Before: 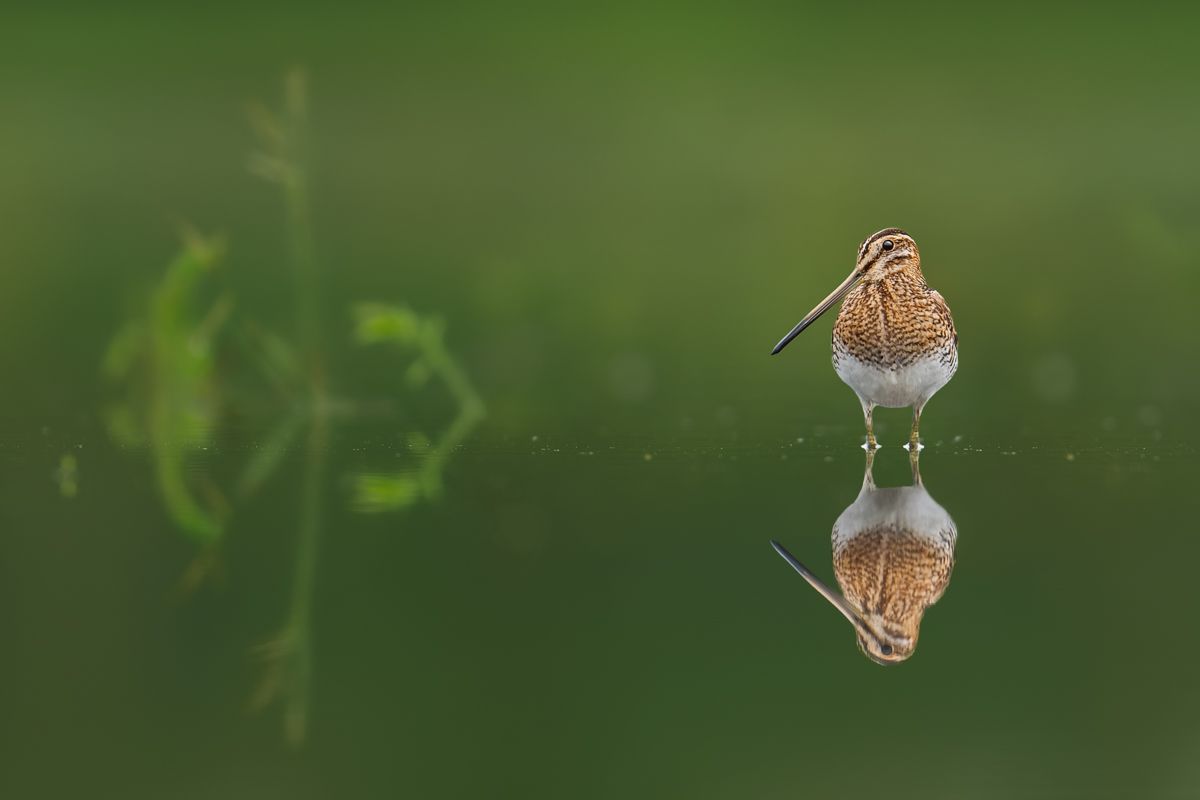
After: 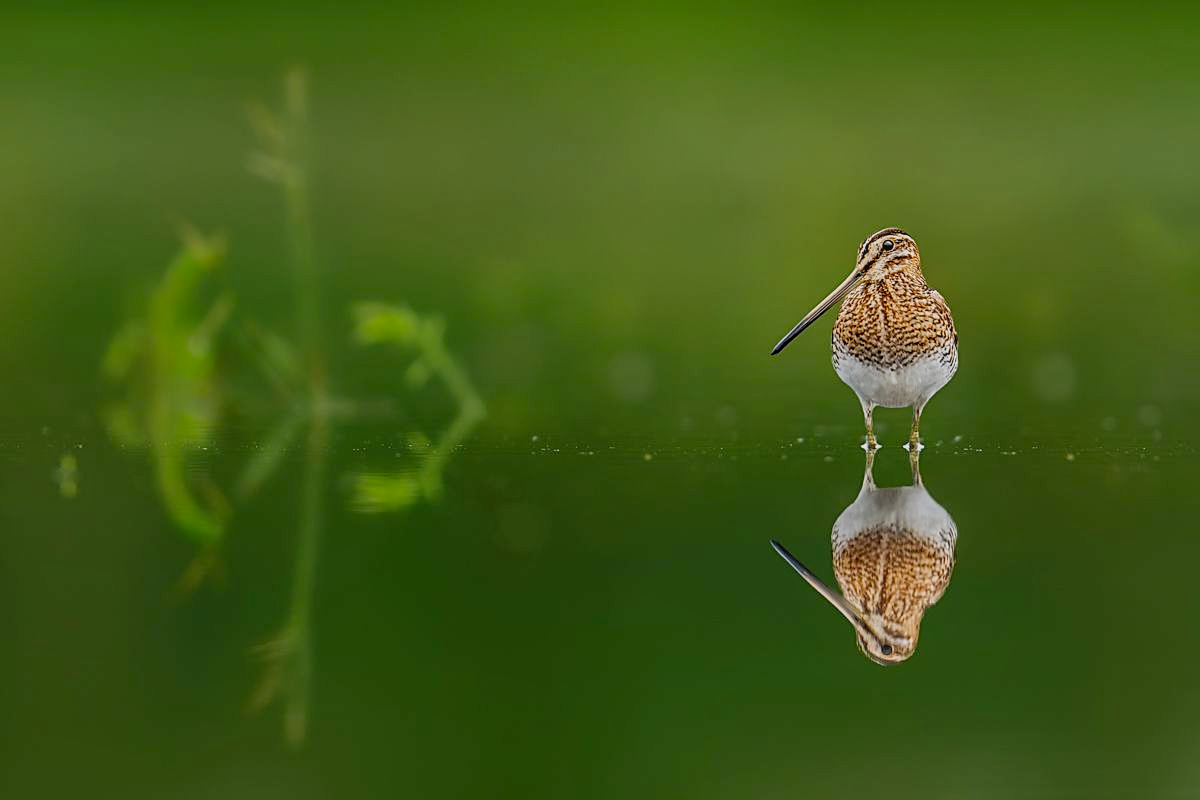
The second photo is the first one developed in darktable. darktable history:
sharpen: on, module defaults
local contrast: on, module defaults
filmic rgb: black relative exposure -7.72 EV, white relative exposure 4.37 EV, hardness 3.76, latitude 38.61%, contrast 0.976, highlights saturation mix 8.96%, shadows ↔ highlights balance 4.29%, preserve chrominance no, color science v4 (2020), contrast in shadows soft
